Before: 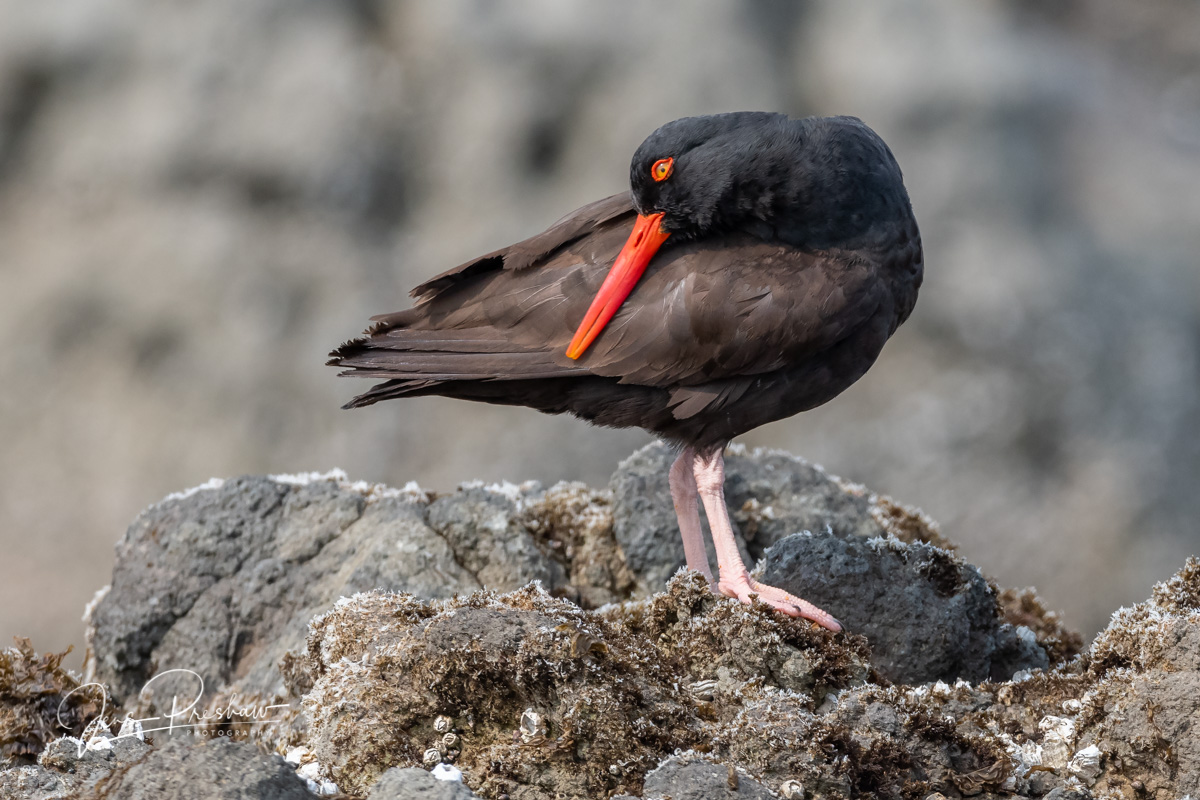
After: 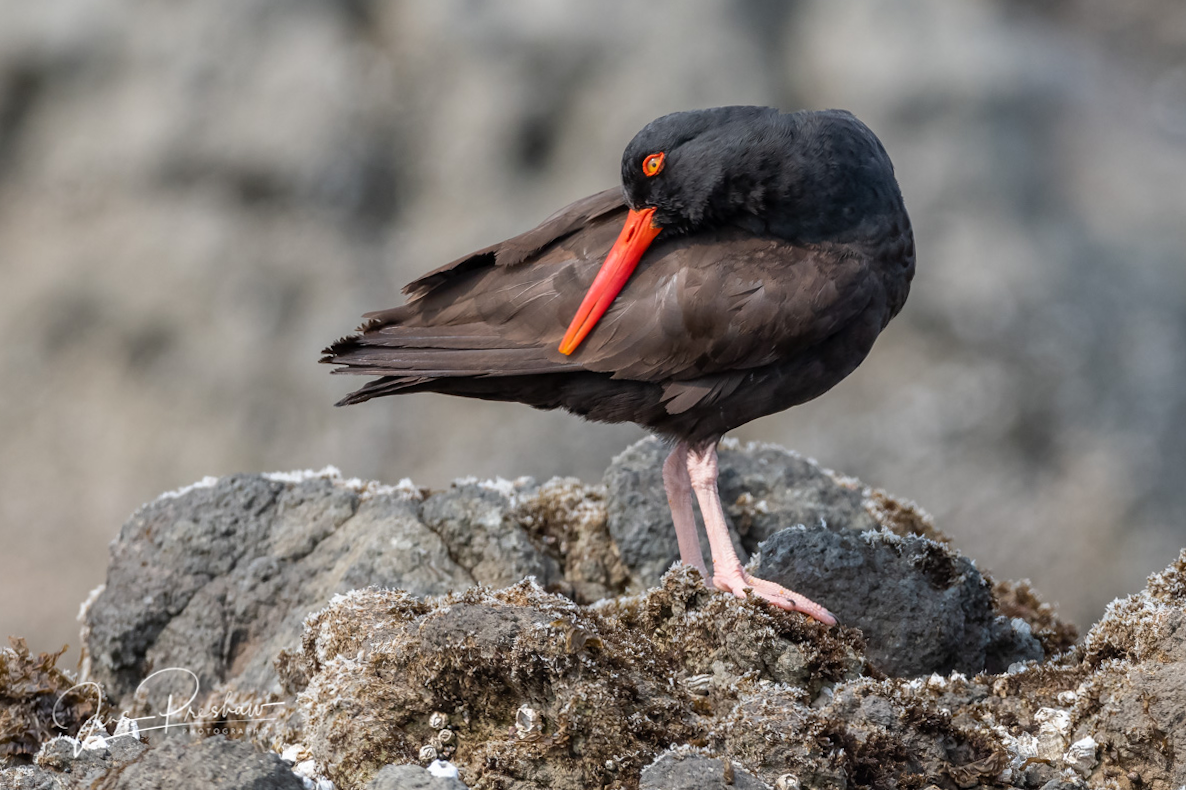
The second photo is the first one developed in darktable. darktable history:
shadows and highlights: shadows 29.32, highlights -29.32, low approximation 0.01, soften with gaussian
rotate and perspective: rotation -0.45°, automatic cropping original format, crop left 0.008, crop right 0.992, crop top 0.012, crop bottom 0.988
